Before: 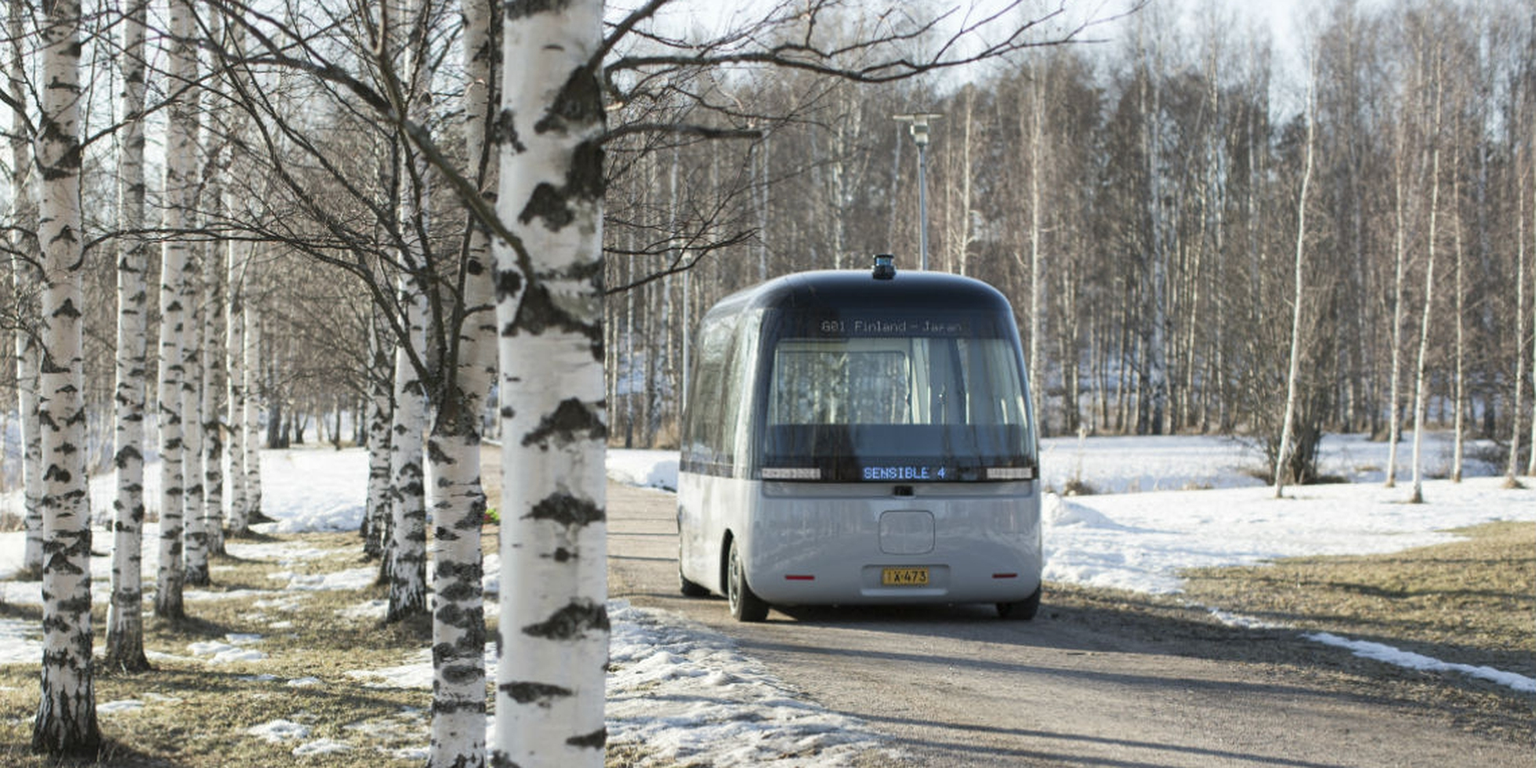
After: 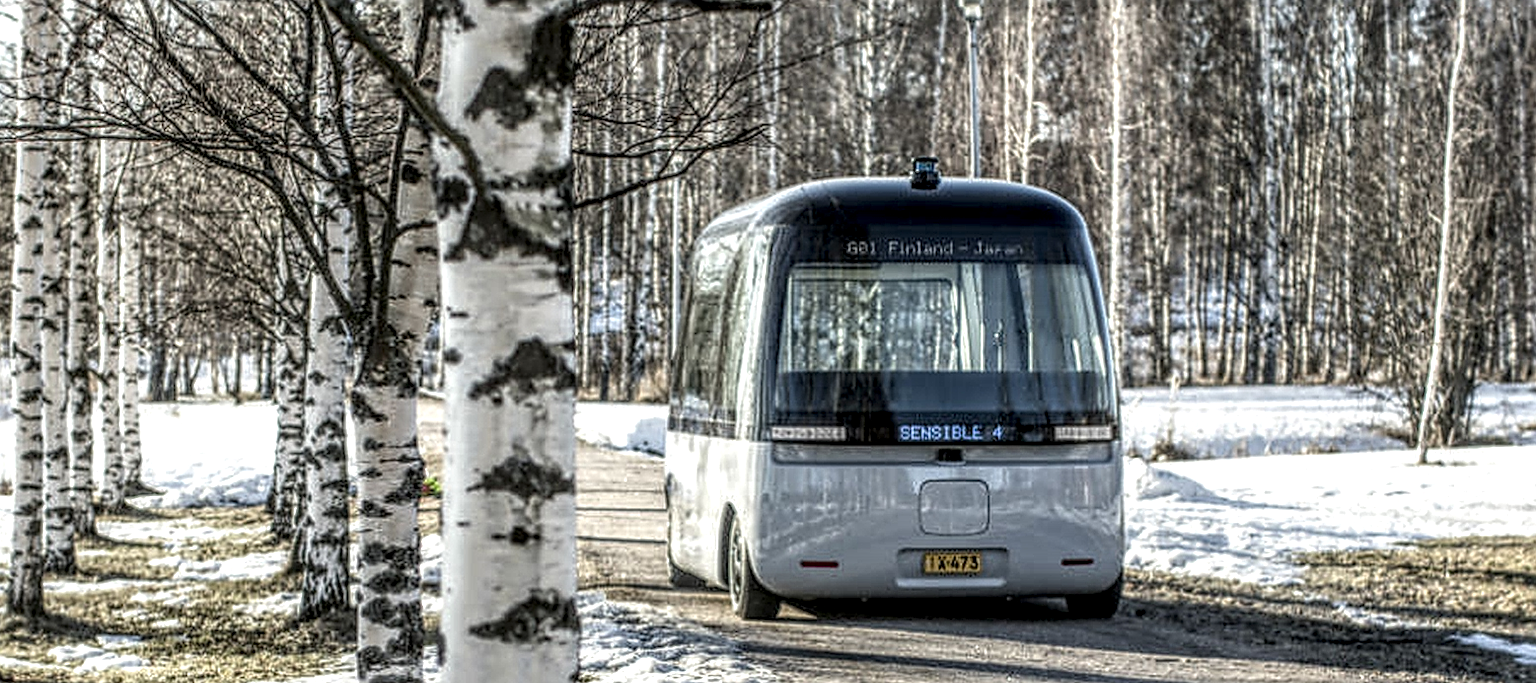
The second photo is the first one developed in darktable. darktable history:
crop: left 9.712%, top 16.928%, right 10.845%, bottom 12.332%
sharpen: on, module defaults
local contrast: highlights 0%, shadows 0%, detail 300%, midtone range 0.3
